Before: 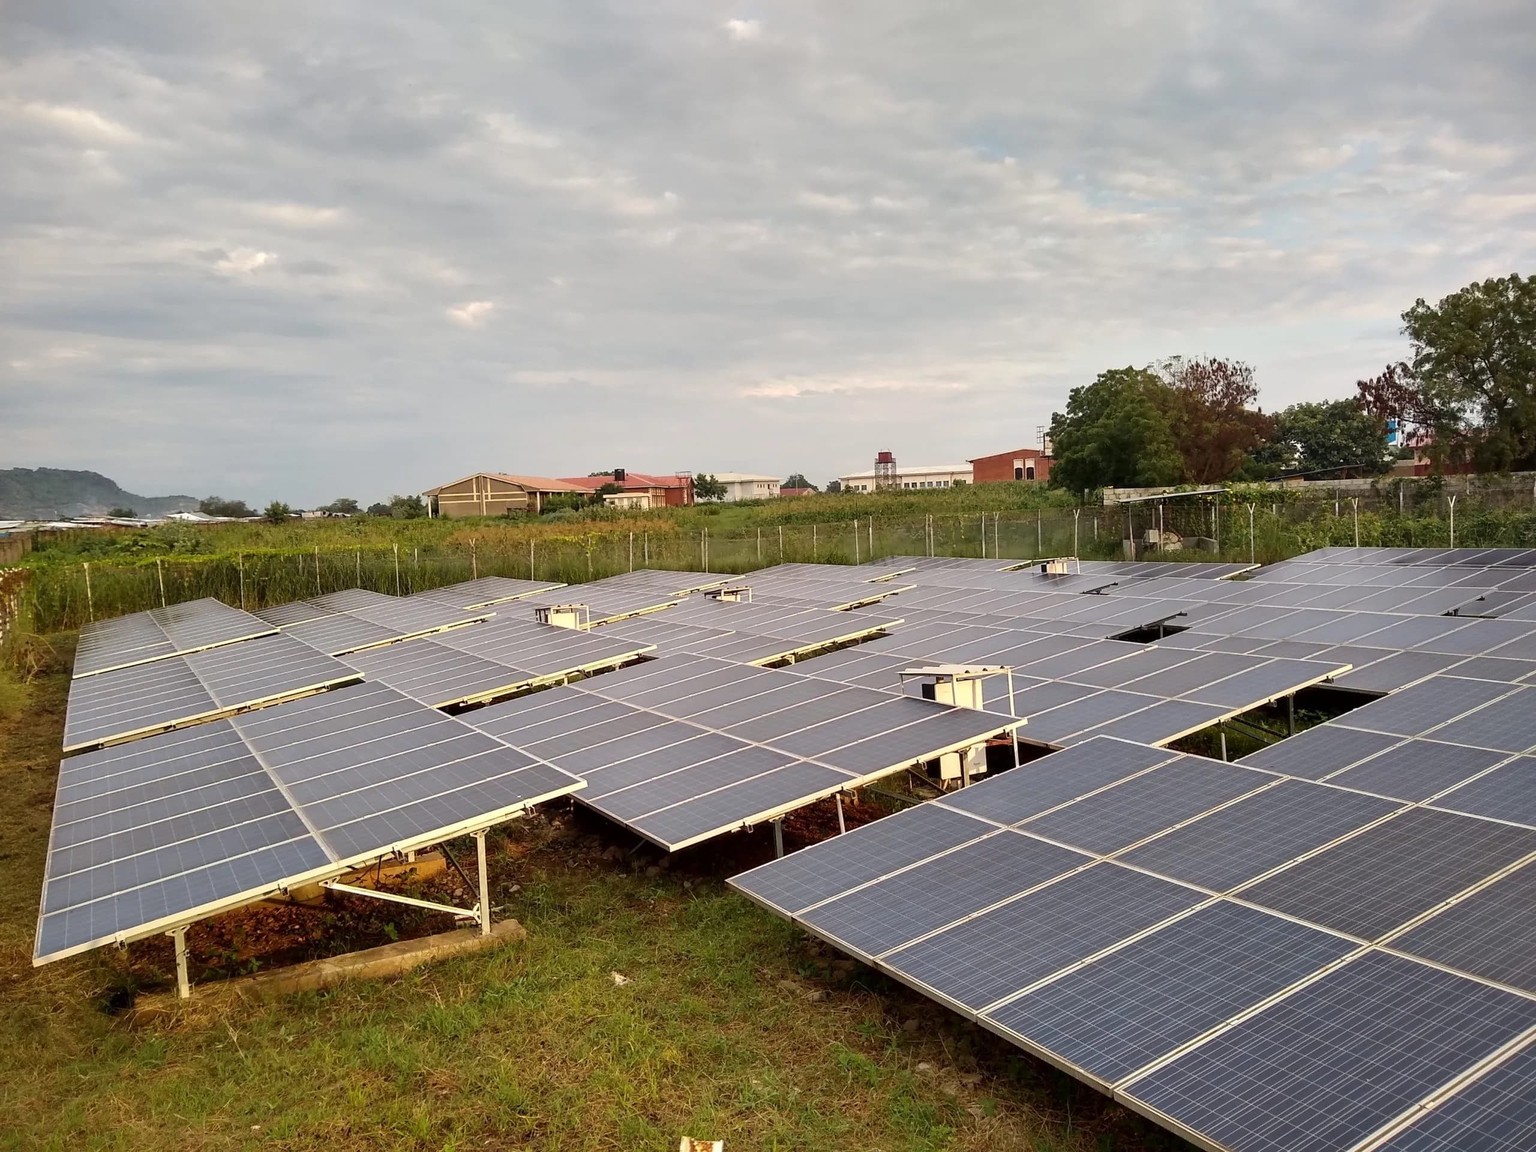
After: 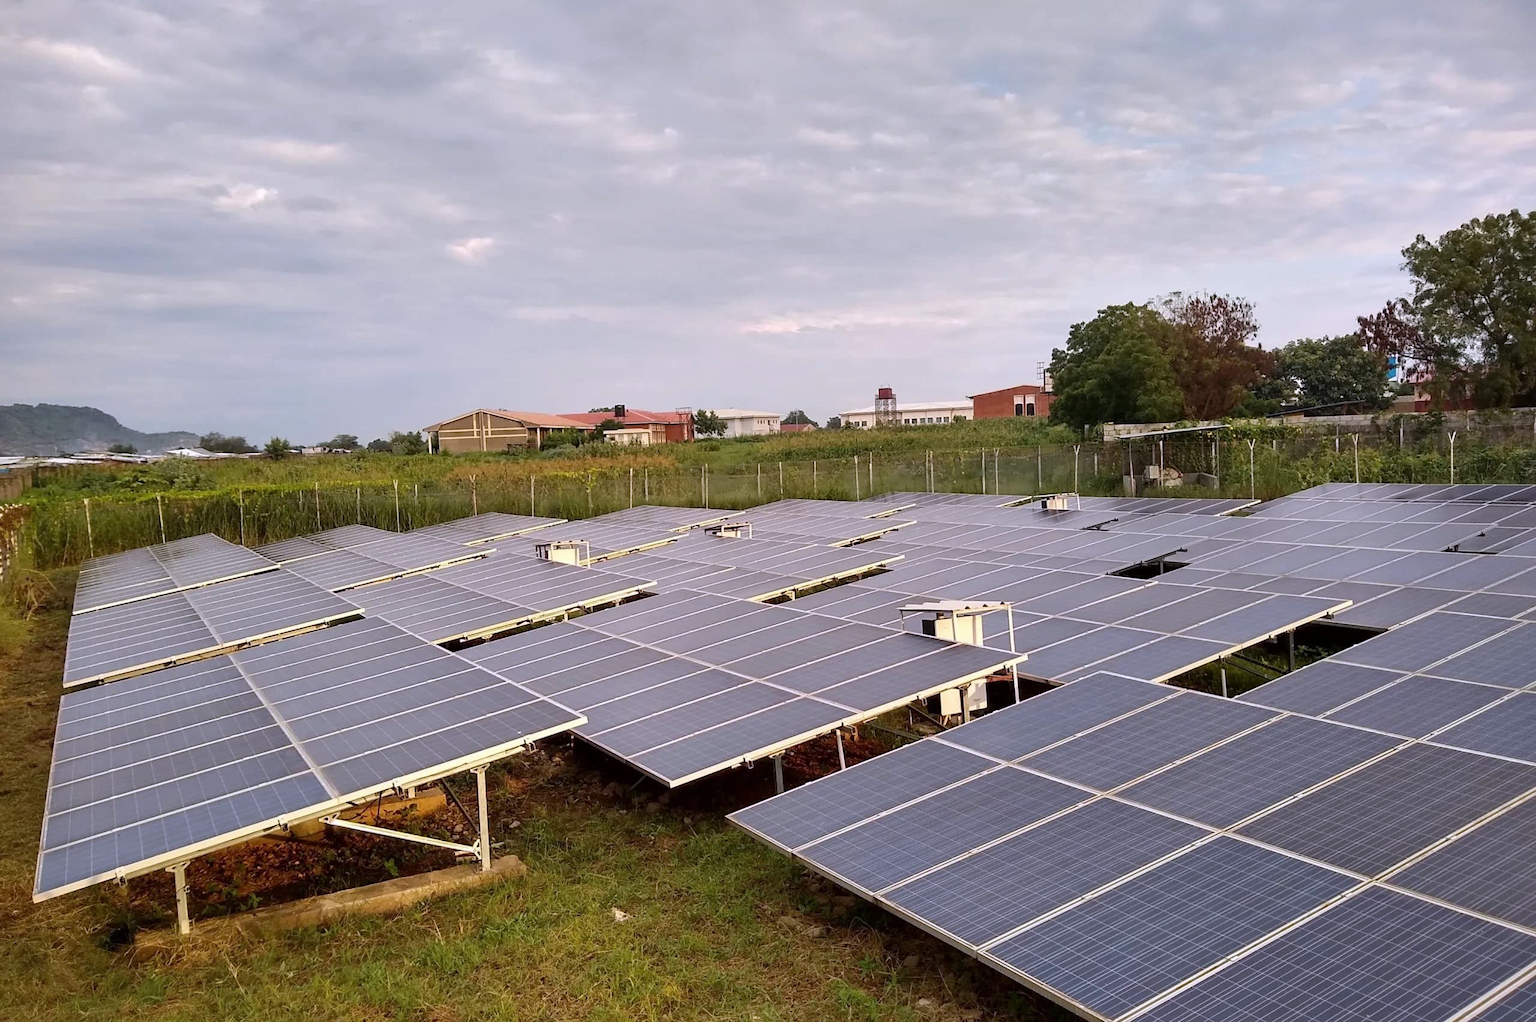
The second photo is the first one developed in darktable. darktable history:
exposure: exposure -0.04 EV, compensate highlight preservation false
crop and rotate: top 5.609%, bottom 5.609%
white balance: red 1.004, blue 1.096
